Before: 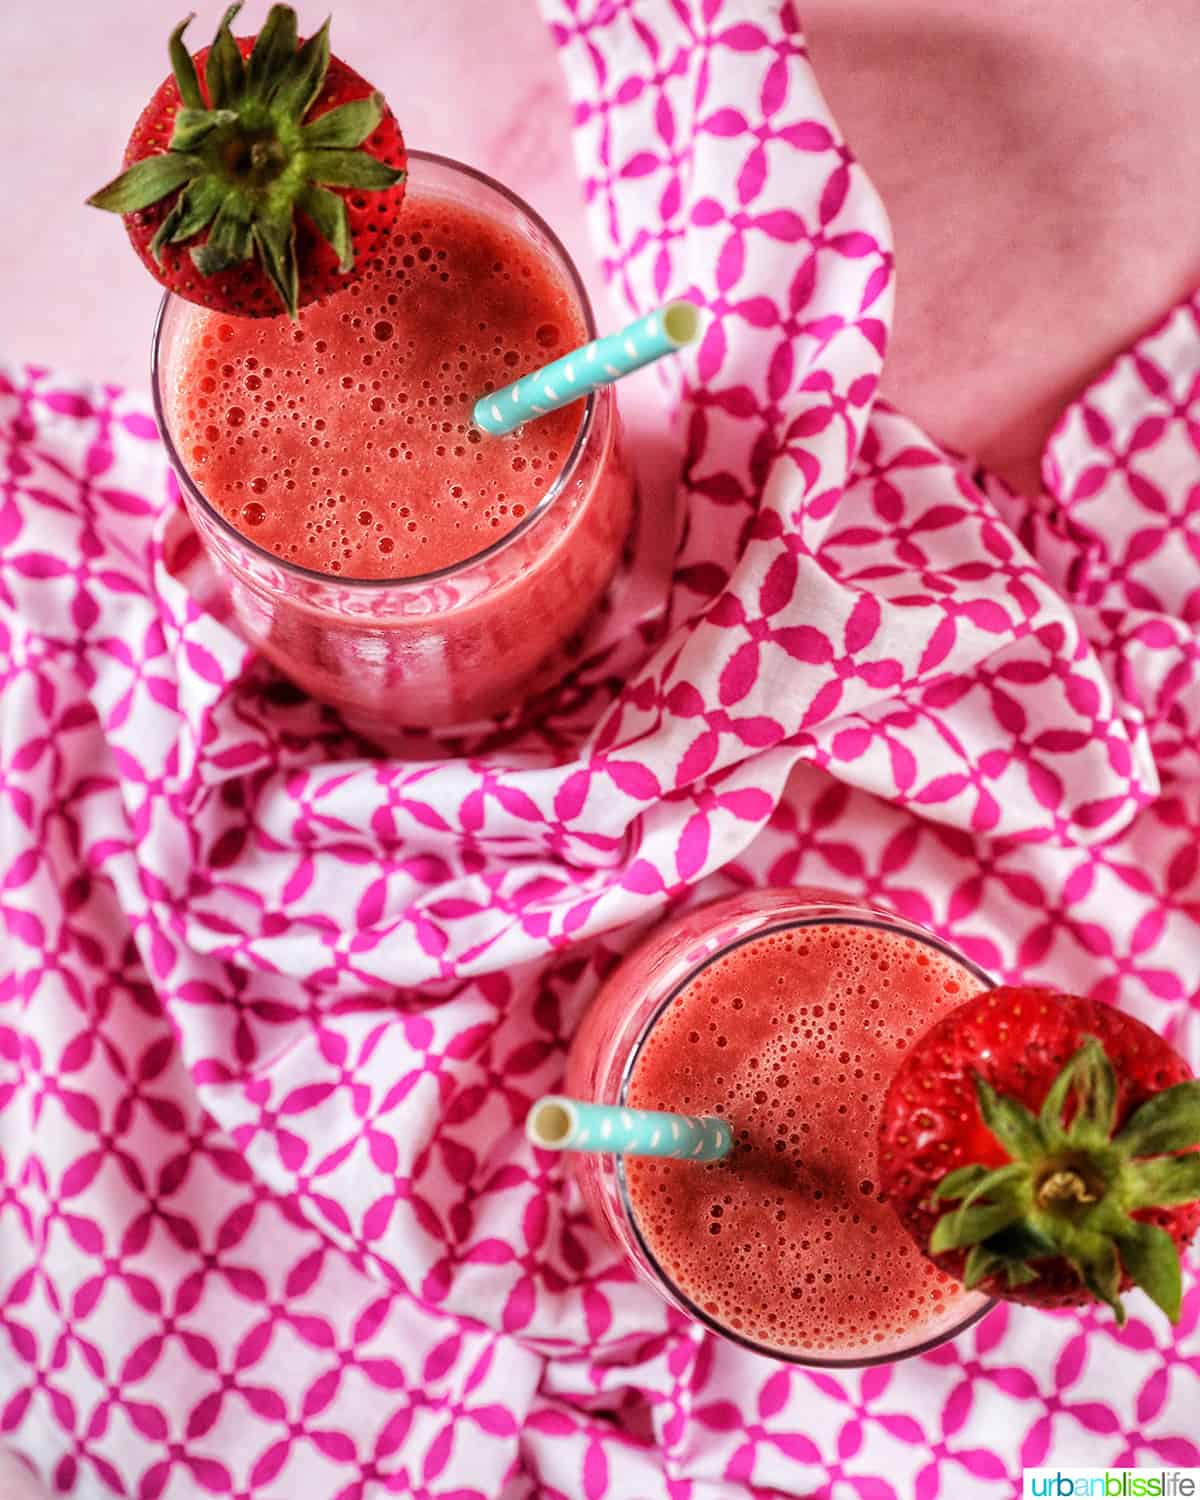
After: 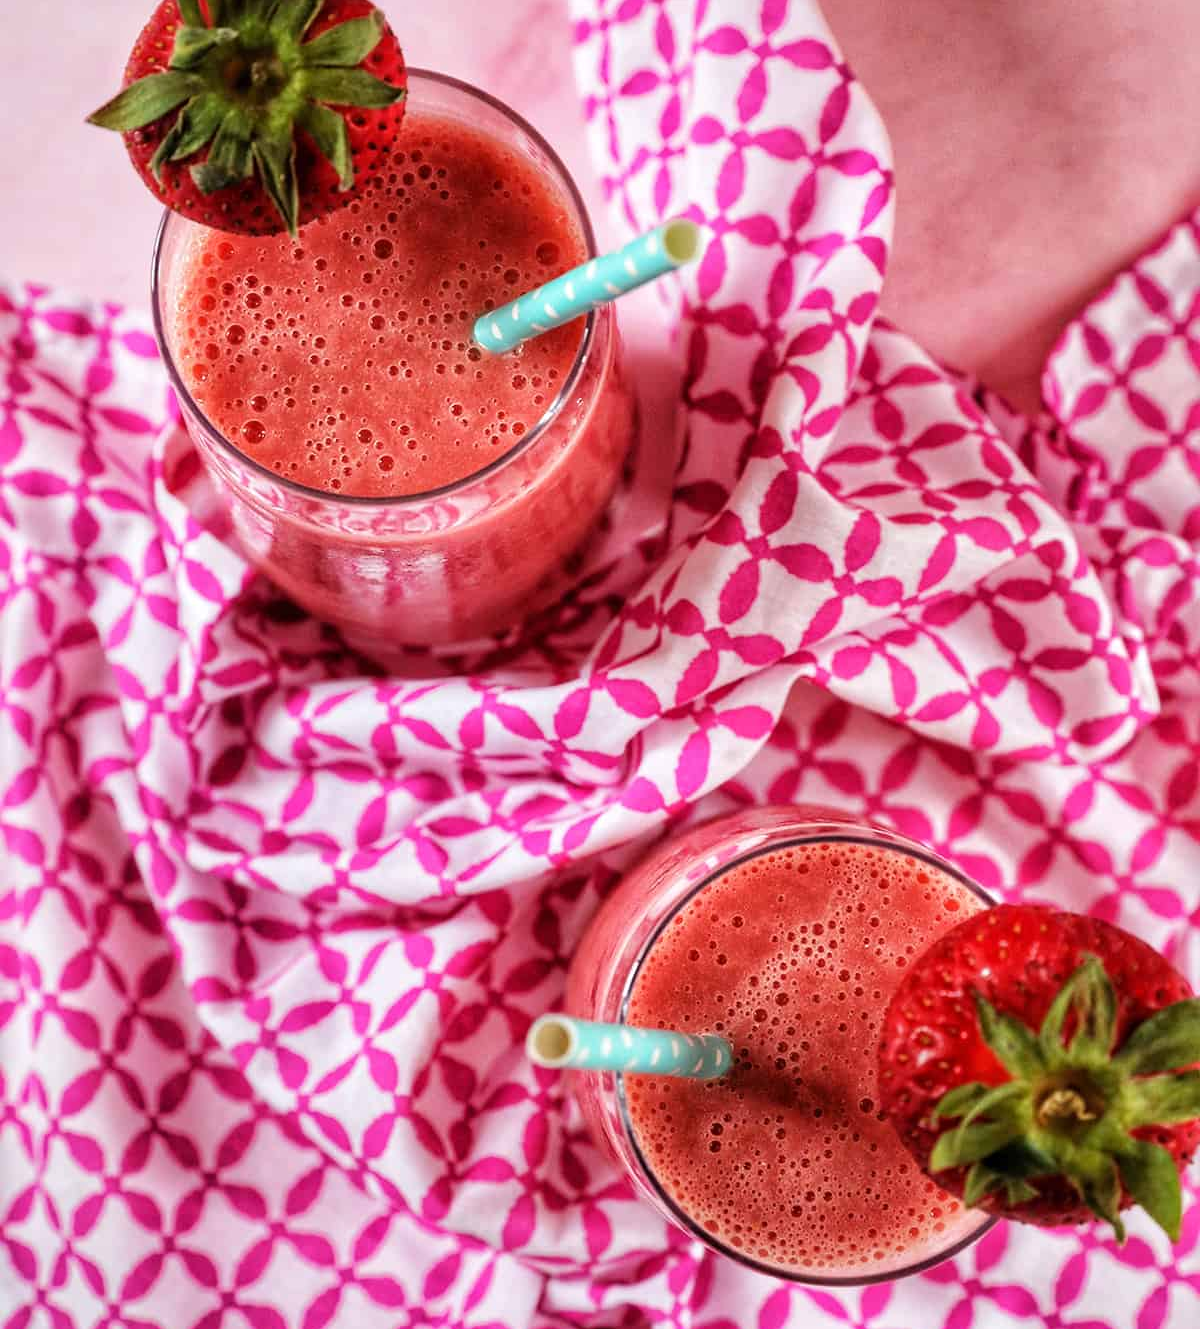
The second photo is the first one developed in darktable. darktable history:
tone equalizer: on, module defaults
crop and rotate: top 5.519%, bottom 5.839%
